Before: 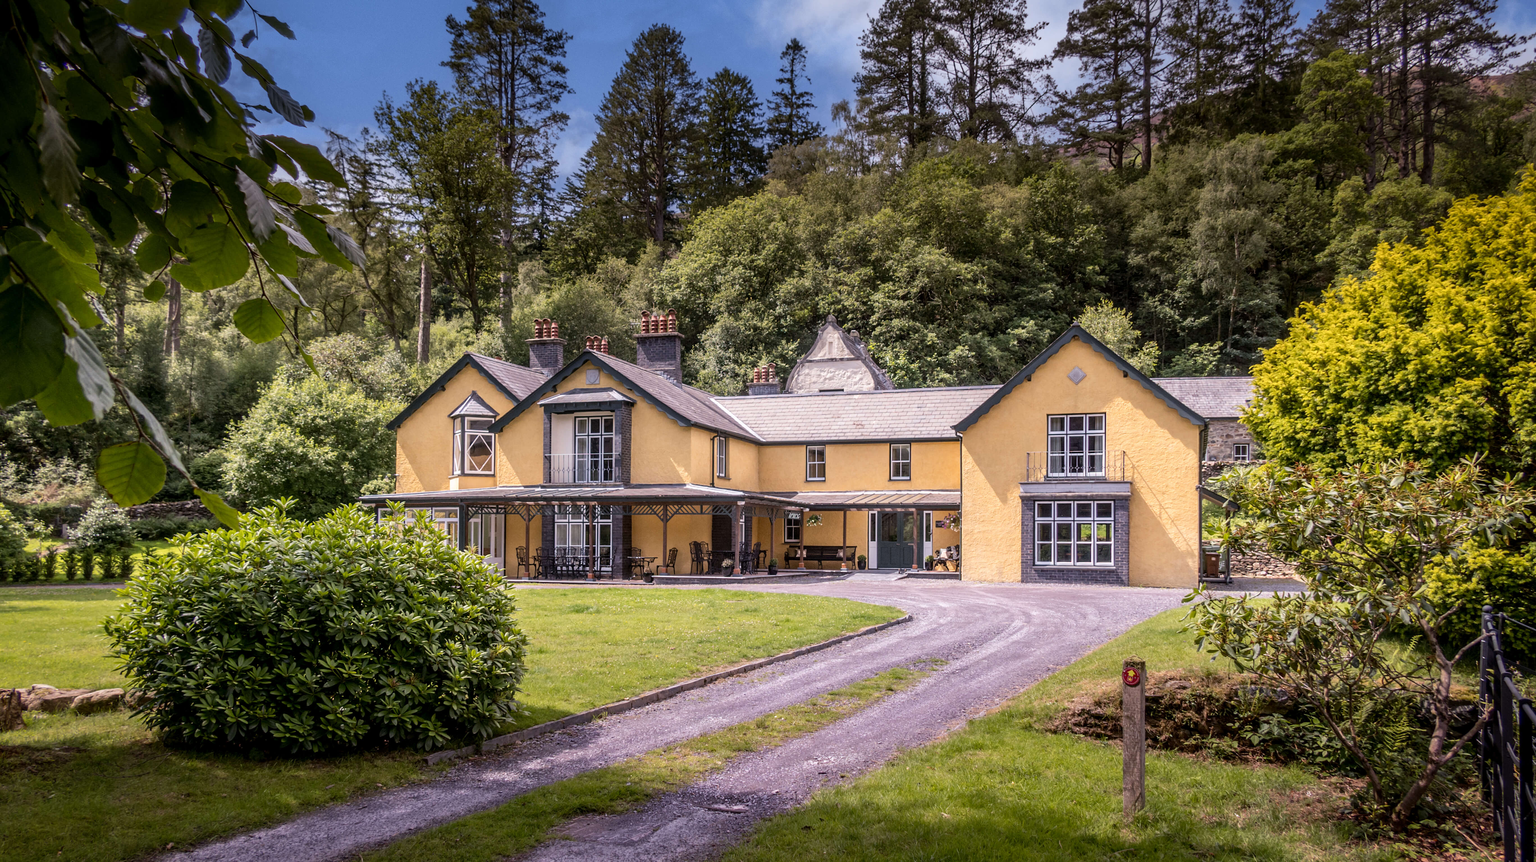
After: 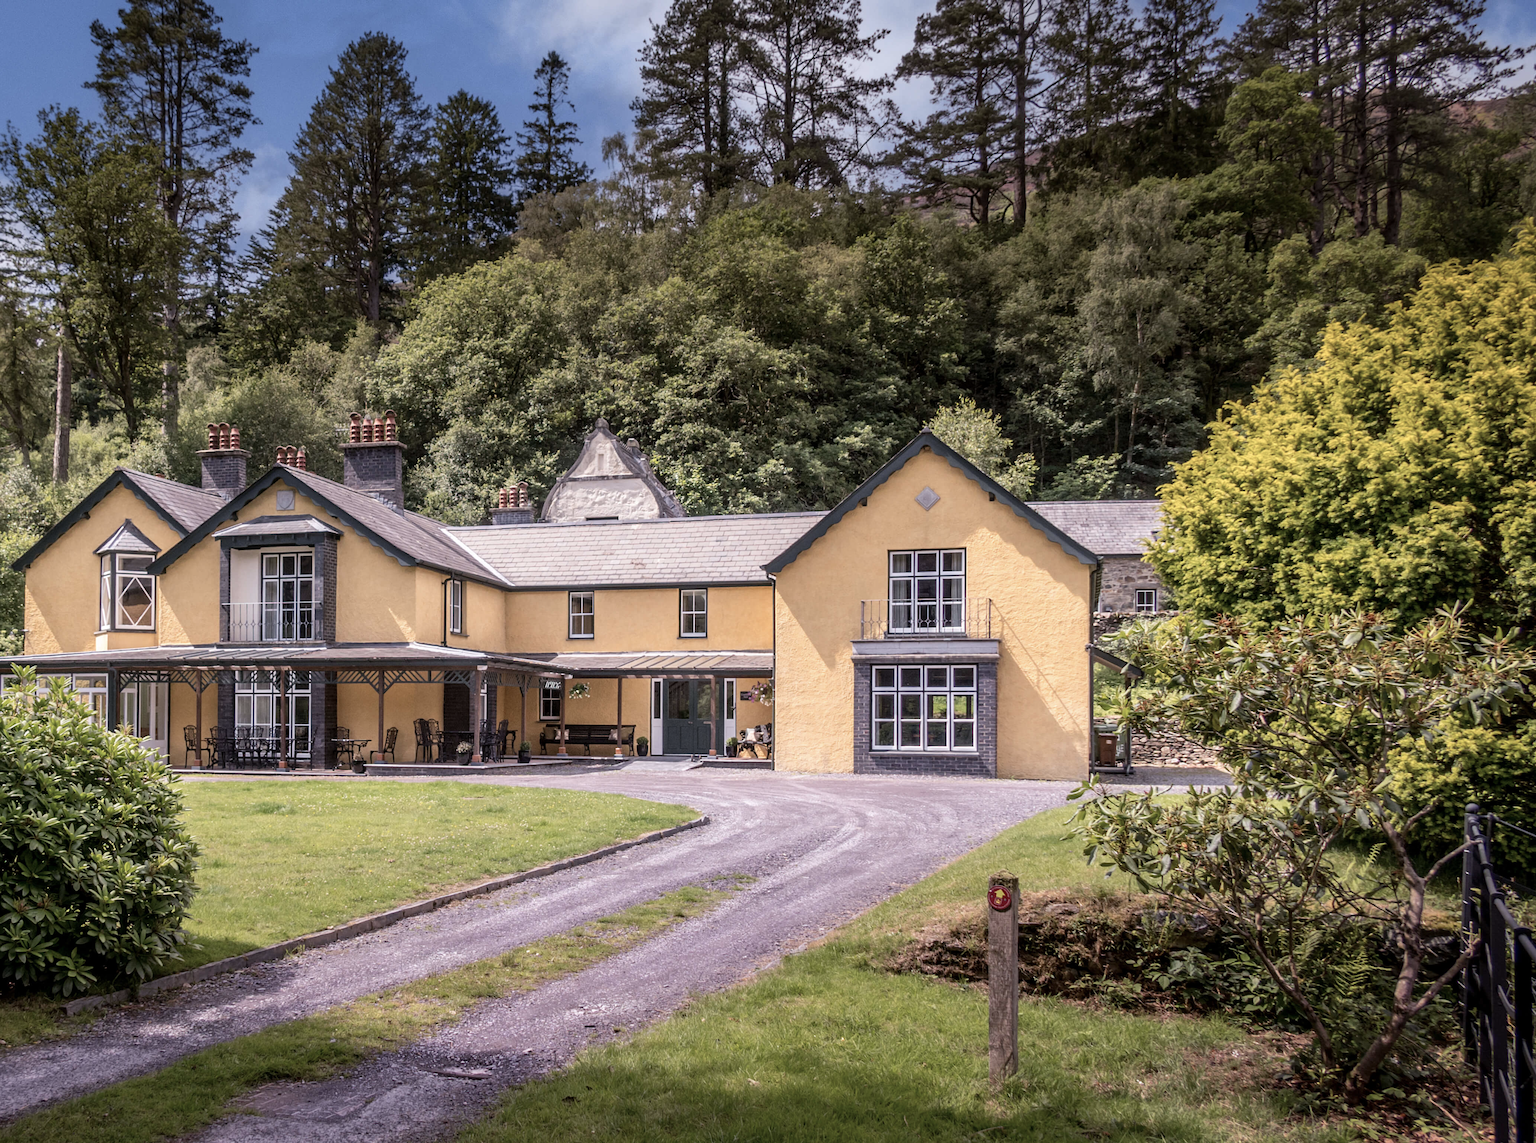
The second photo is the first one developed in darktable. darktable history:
color balance: input saturation 80.07%
crop and rotate: left 24.6%
